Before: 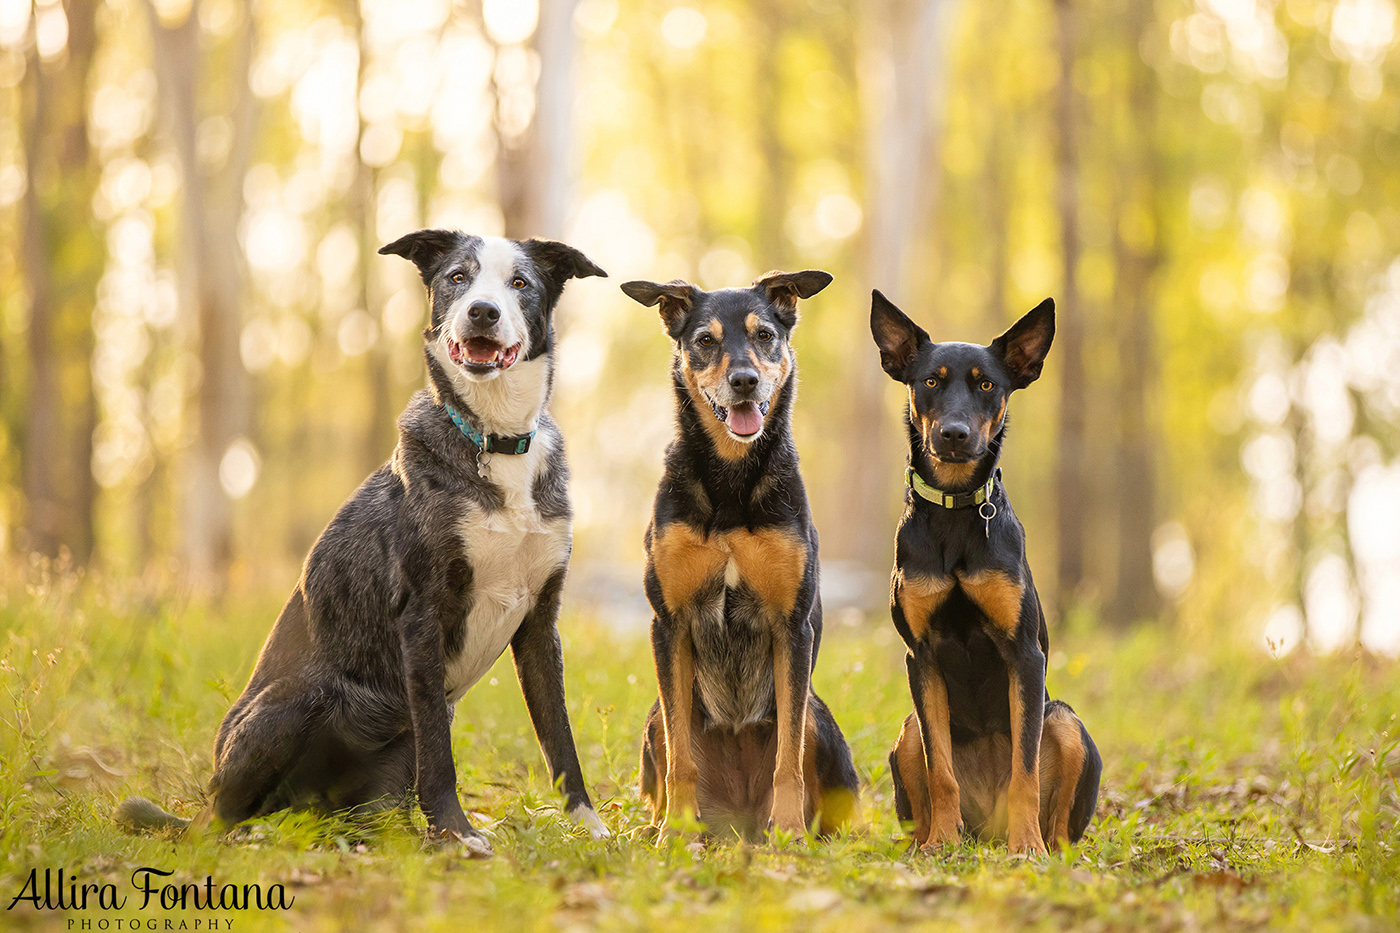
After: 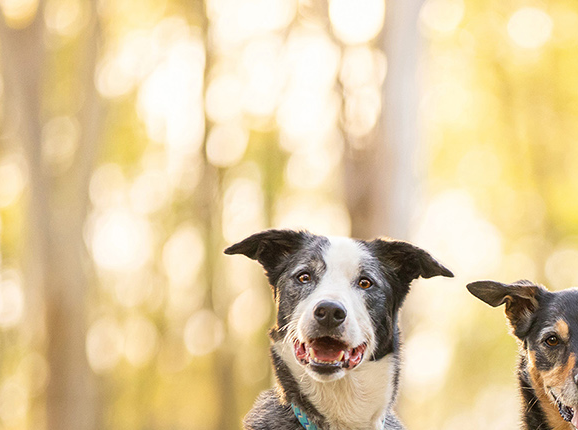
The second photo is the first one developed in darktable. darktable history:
crop and rotate: left 11.063%, top 0.069%, right 47.62%, bottom 53.803%
